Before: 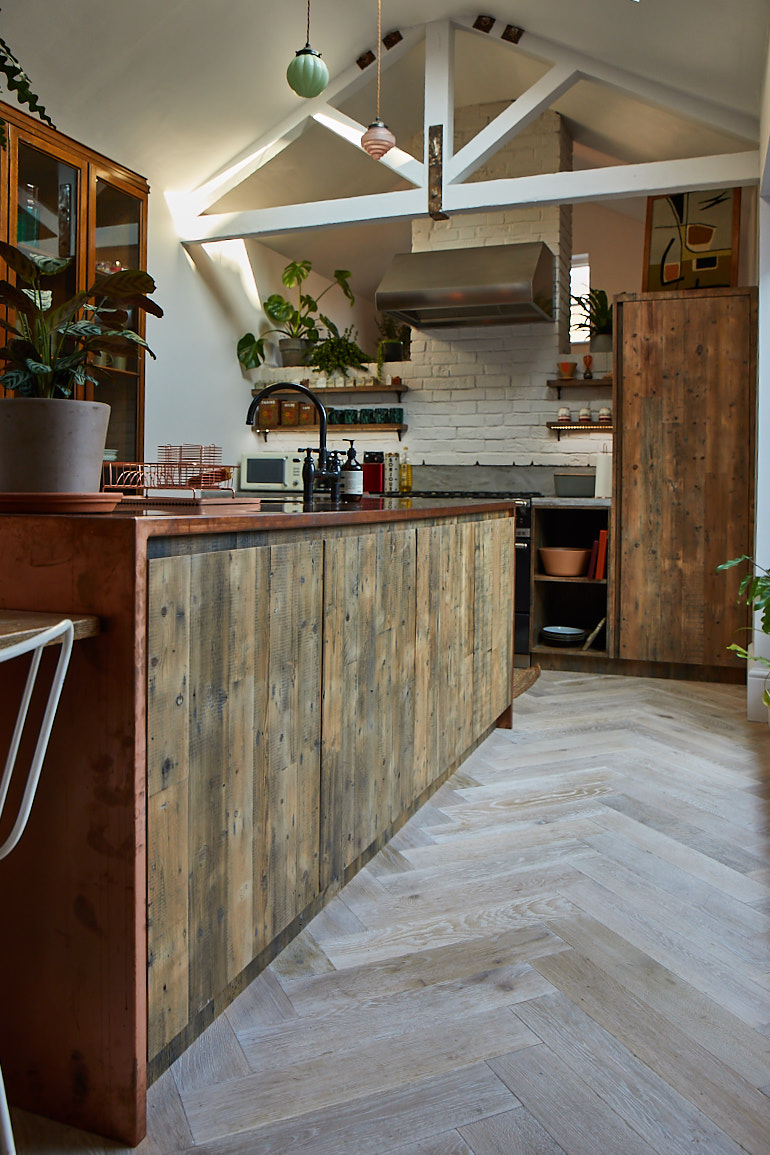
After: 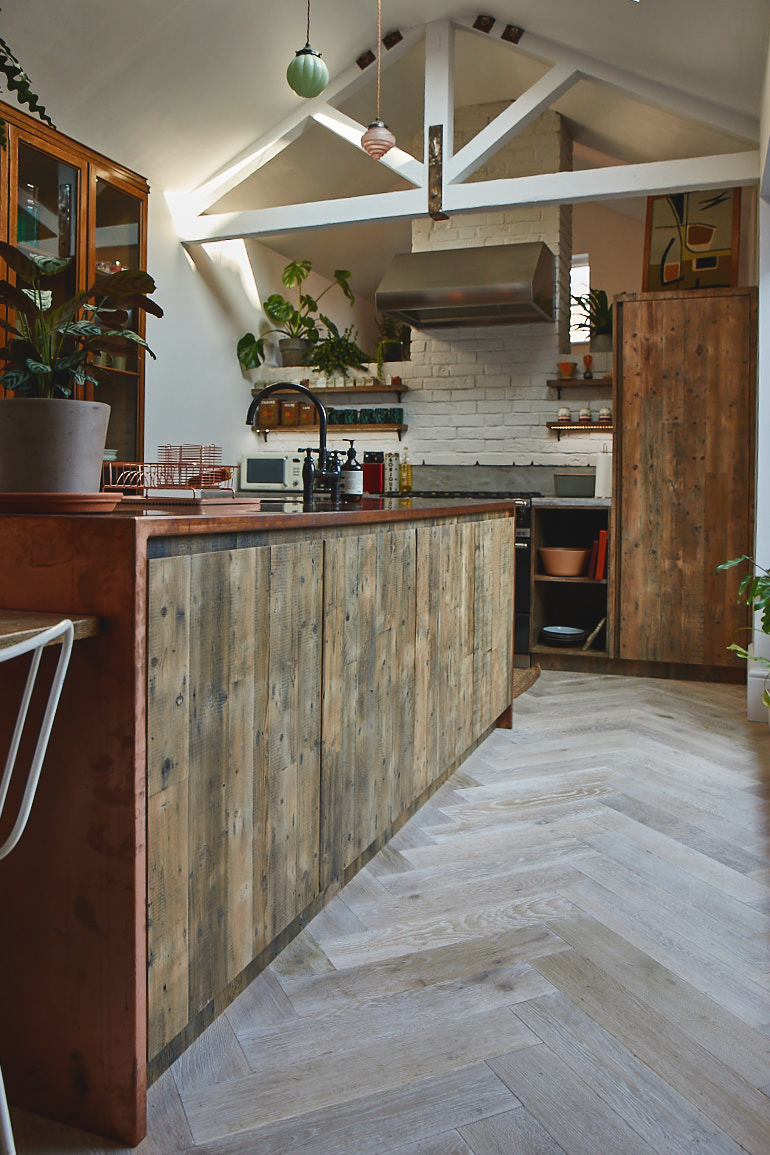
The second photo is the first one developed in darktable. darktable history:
color balance rgb: global offset › luminance 0.682%, perceptual saturation grading › global saturation 0.076%, perceptual saturation grading › highlights -30.163%, perceptual saturation grading › shadows 20.252%
